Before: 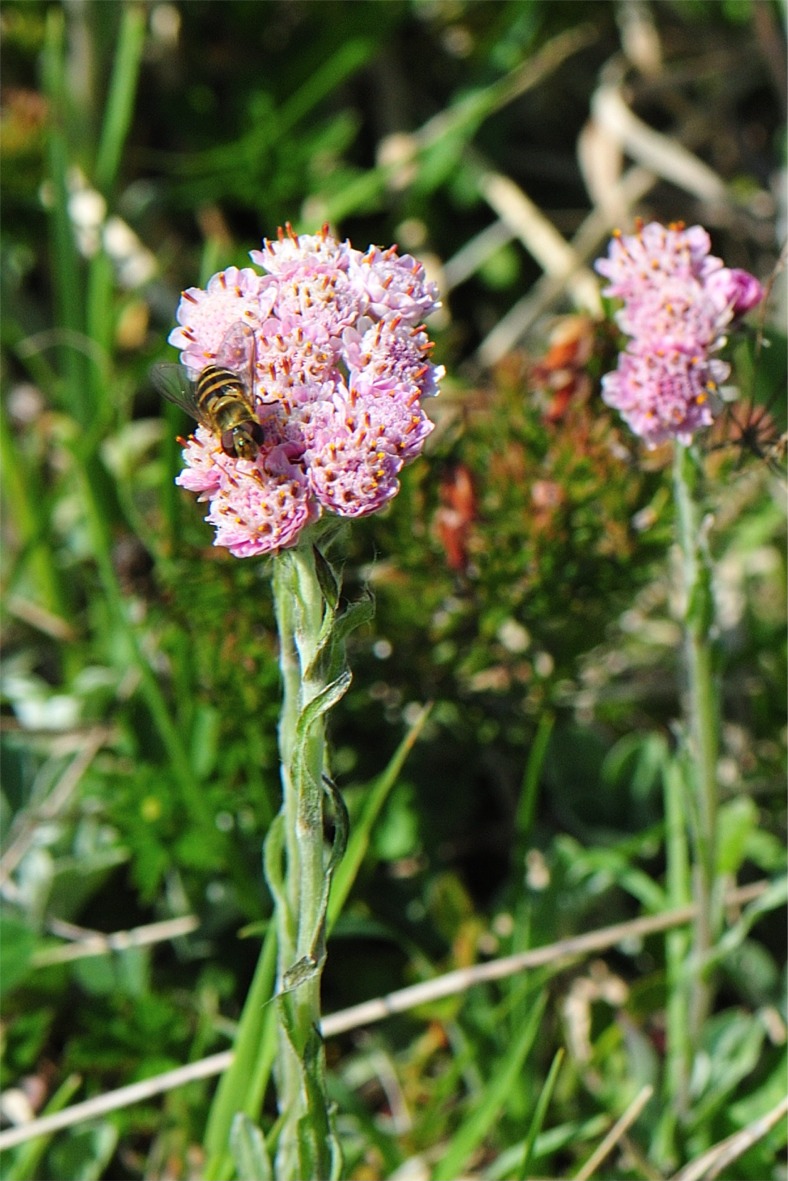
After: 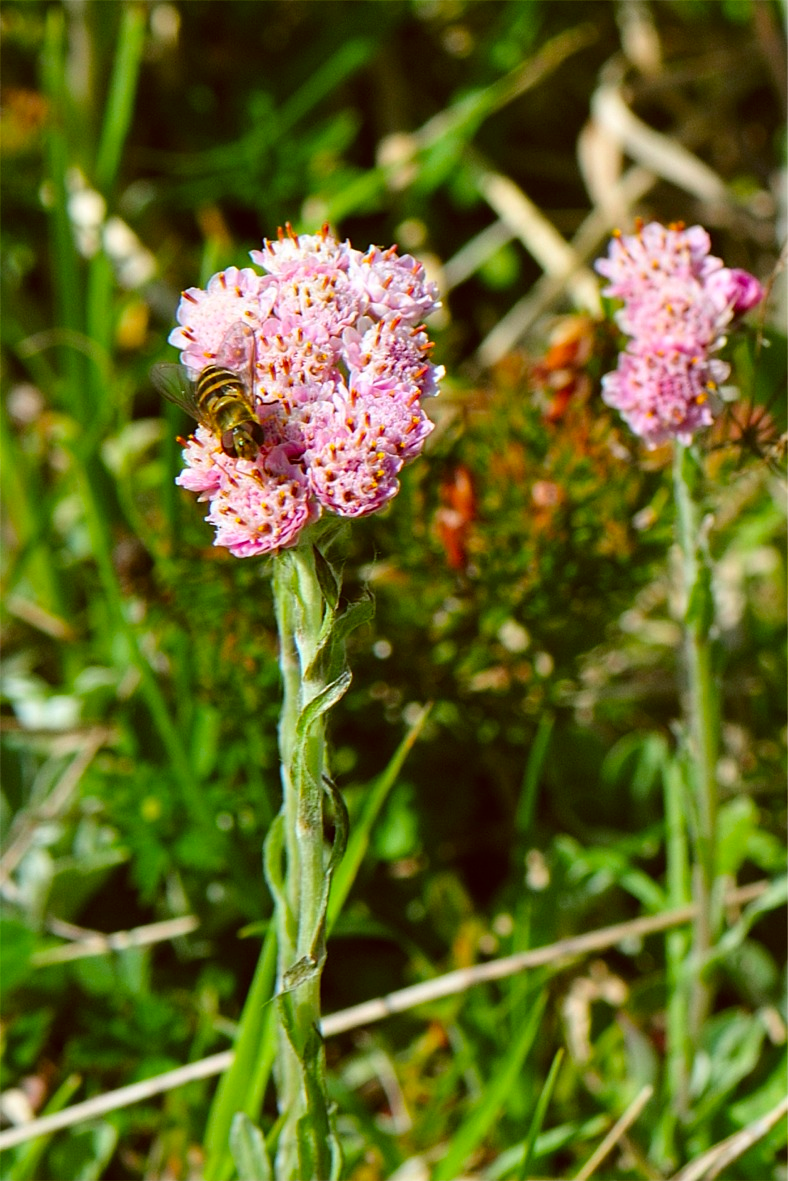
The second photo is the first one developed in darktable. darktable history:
color balance rgb: perceptual saturation grading › global saturation 20%, global vibrance 10%
color correction: highlights a* -0.482, highlights b* 0.161, shadows a* 4.66, shadows b* 20.72
